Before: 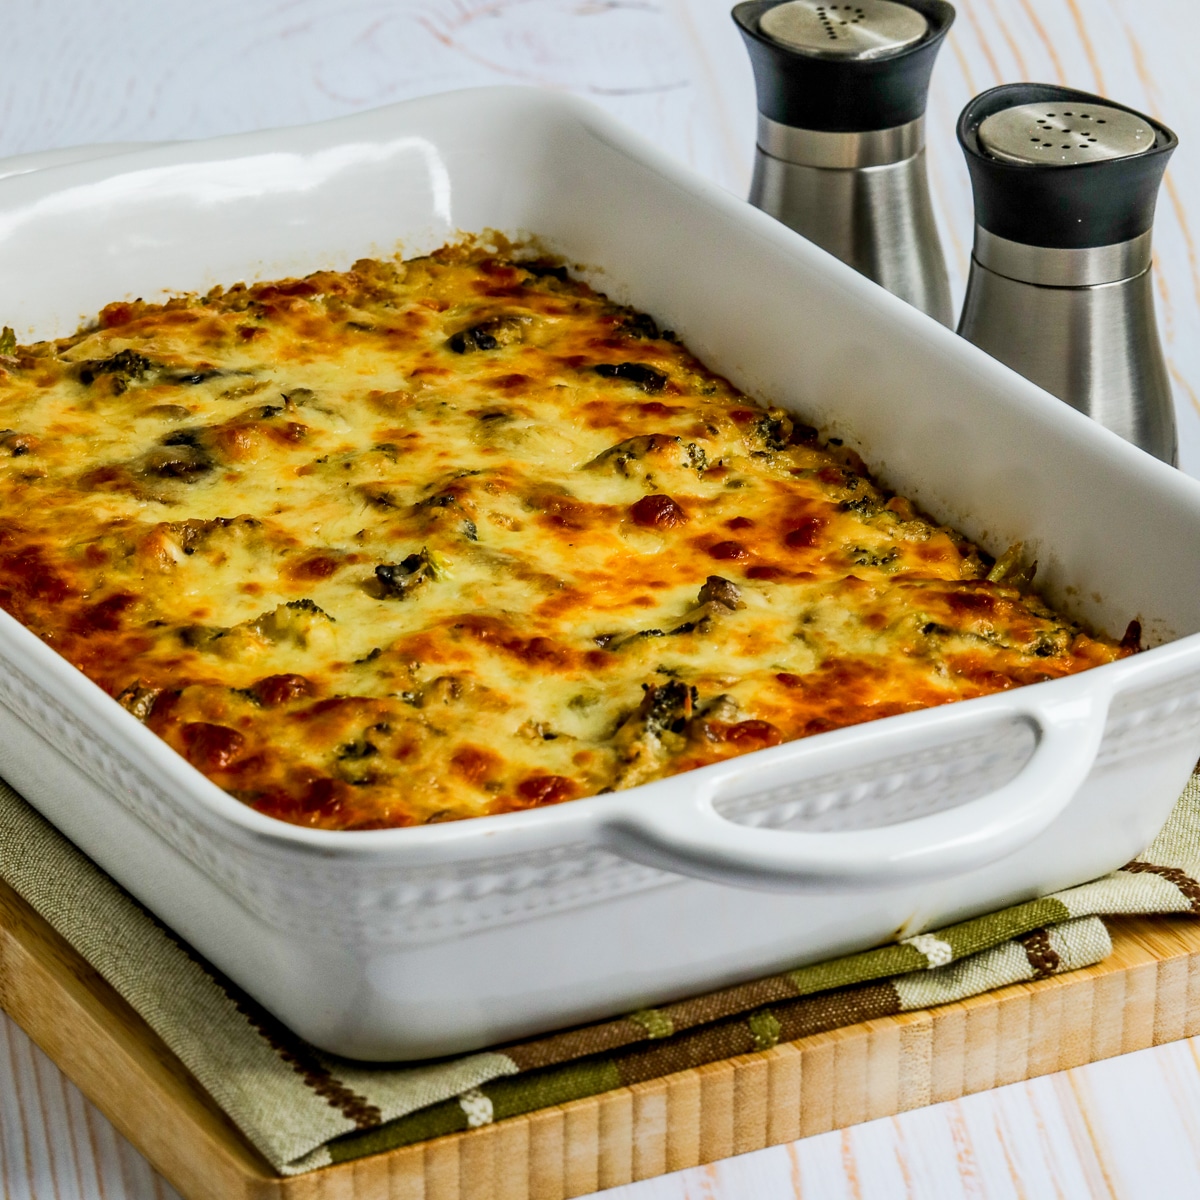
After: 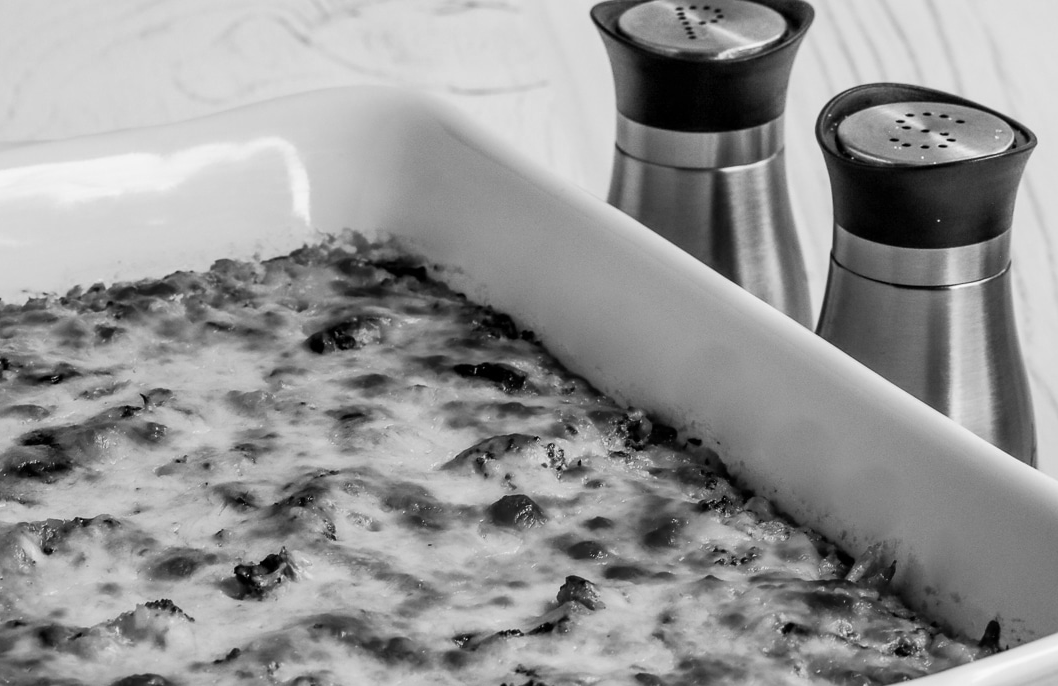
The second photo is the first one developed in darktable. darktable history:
crop and rotate: left 11.812%, bottom 42.776%
monochrome: on, module defaults
